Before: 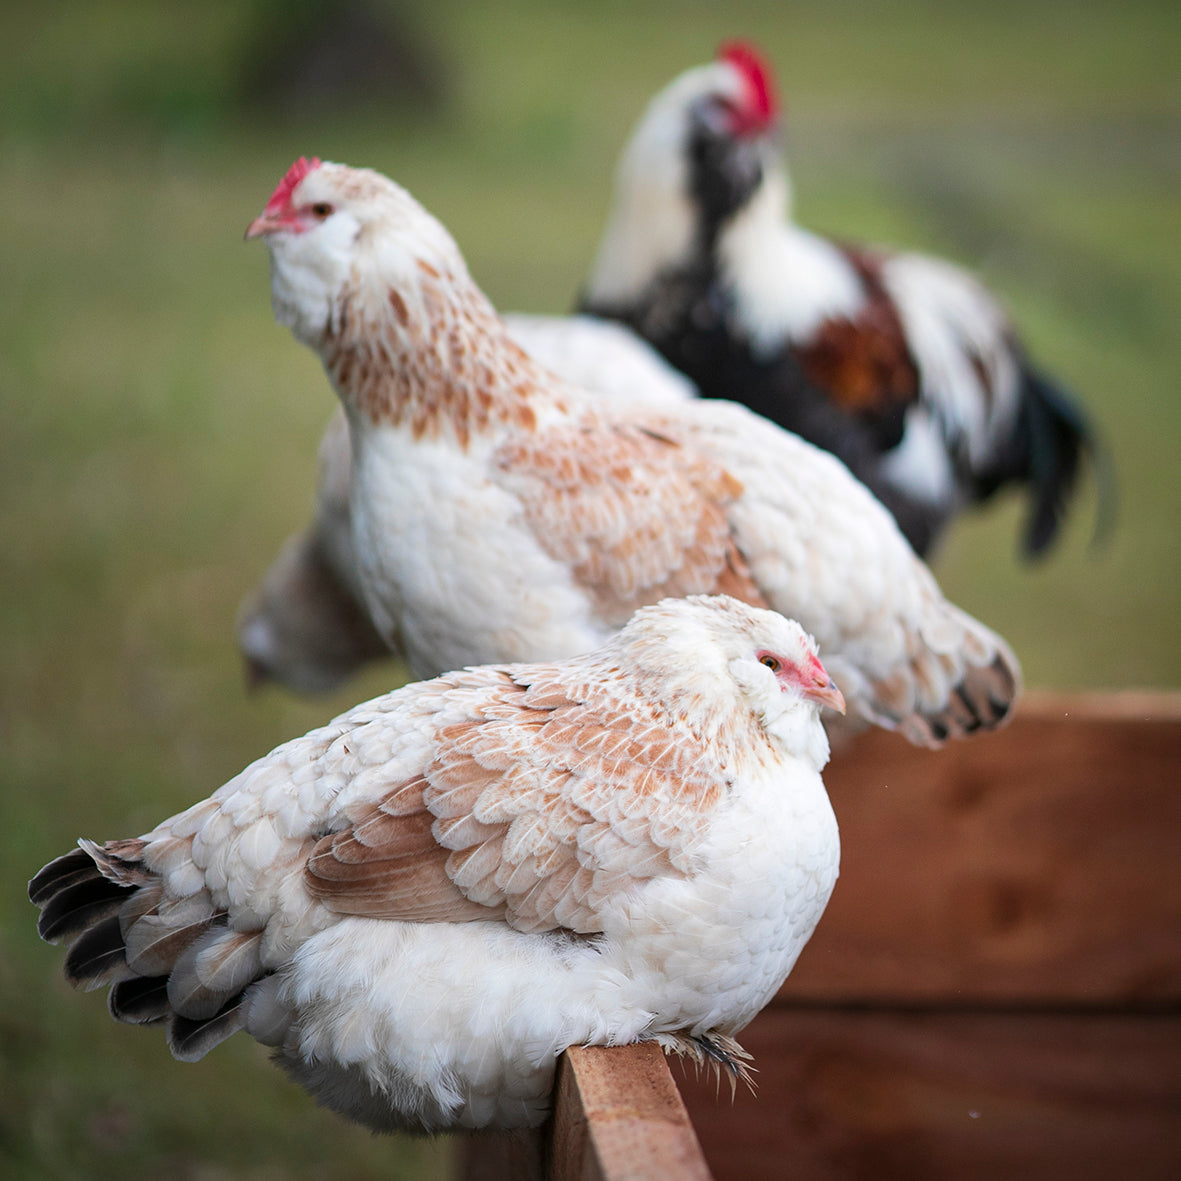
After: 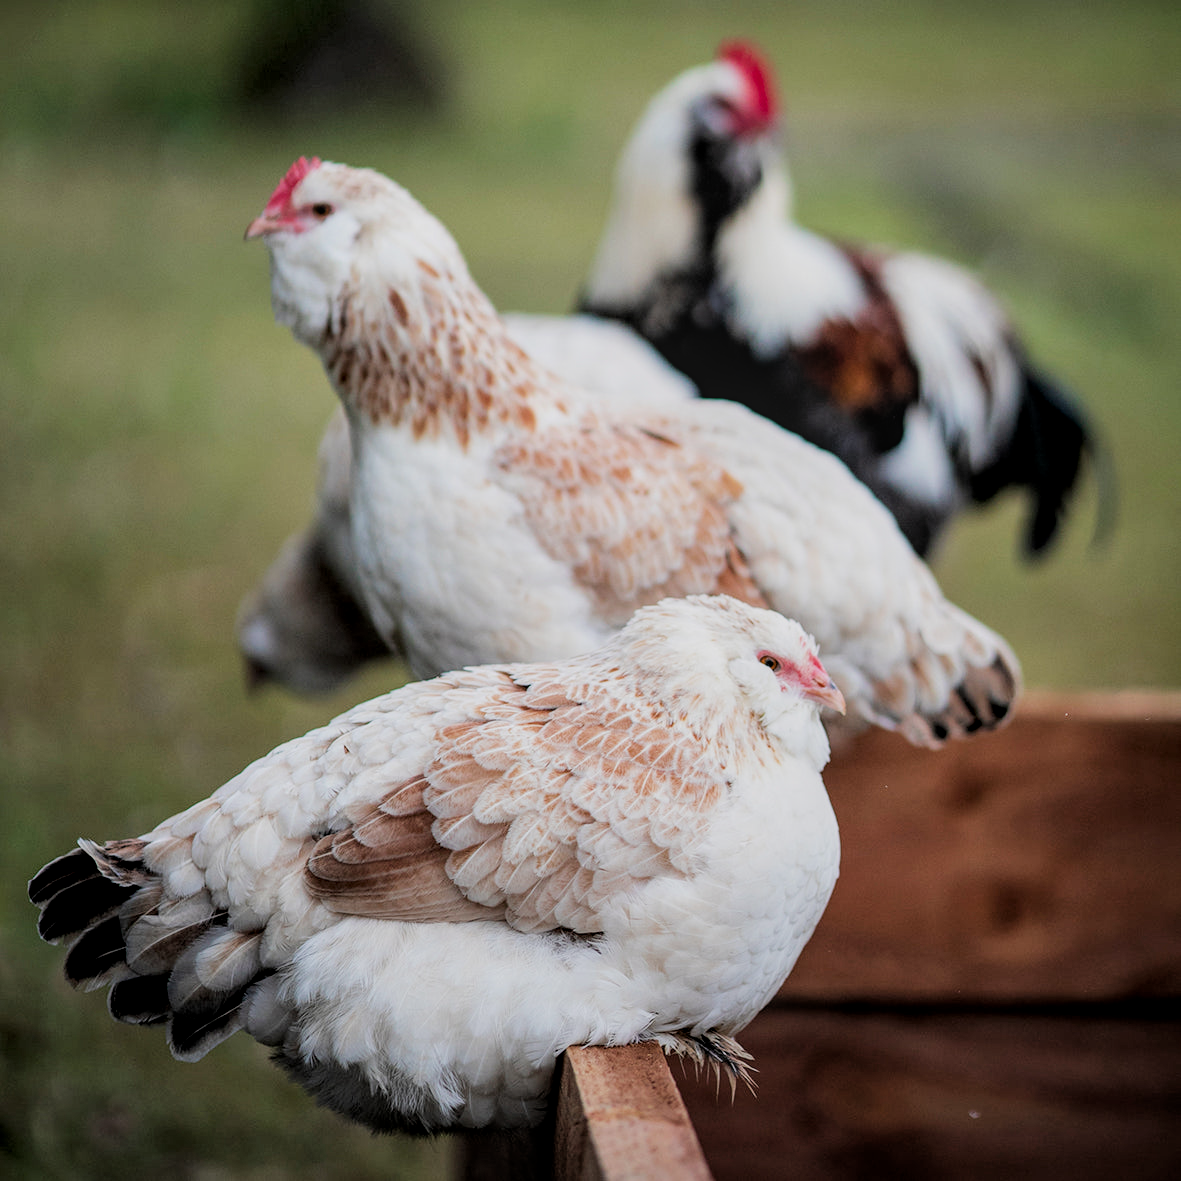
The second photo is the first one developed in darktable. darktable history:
filmic rgb: black relative exposure -5 EV, hardness 2.88, contrast 1.1, highlights saturation mix -20%
local contrast: on, module defaults
